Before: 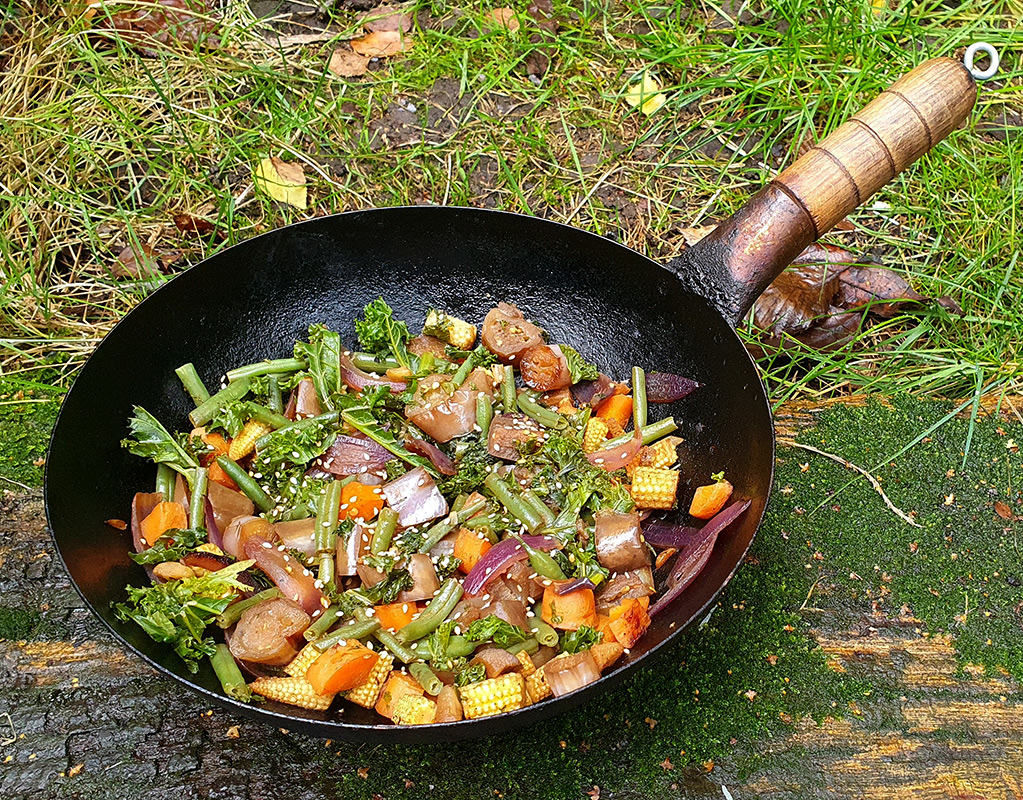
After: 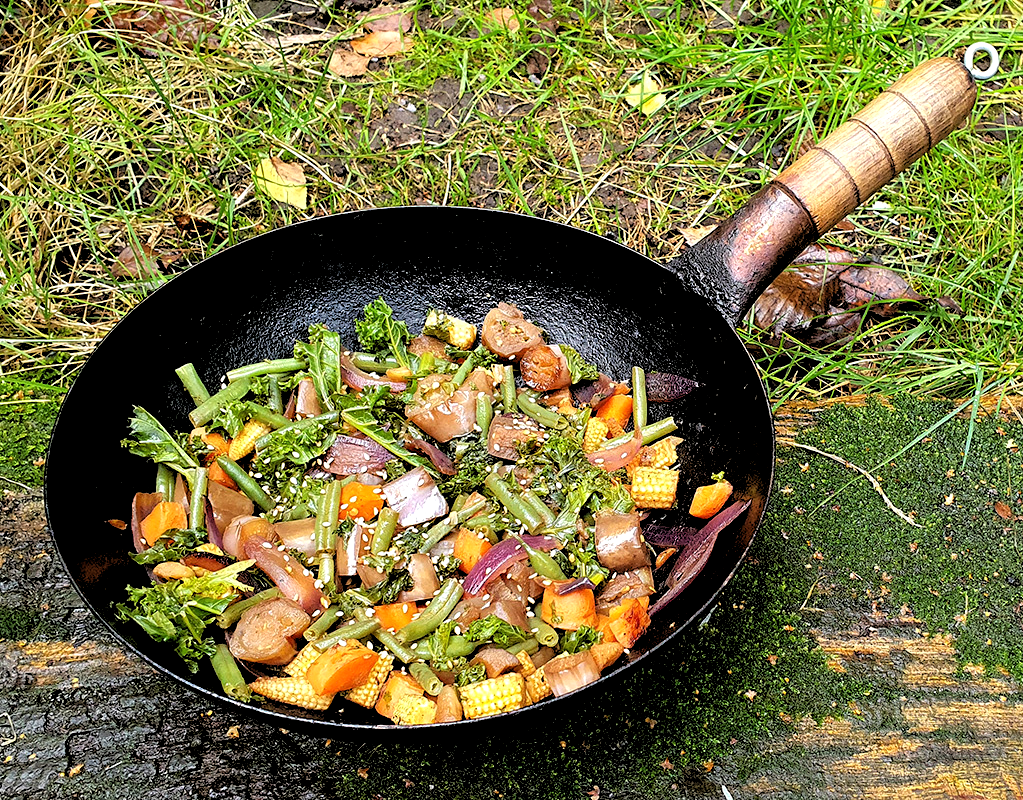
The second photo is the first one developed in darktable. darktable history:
exposure: exposure 0.2 EV, compensate highlight preservation false
rgb levels: levels [[0.029, 0.461, 0.922], [0, 0.5, 1], [0, 0.5, 1]]
